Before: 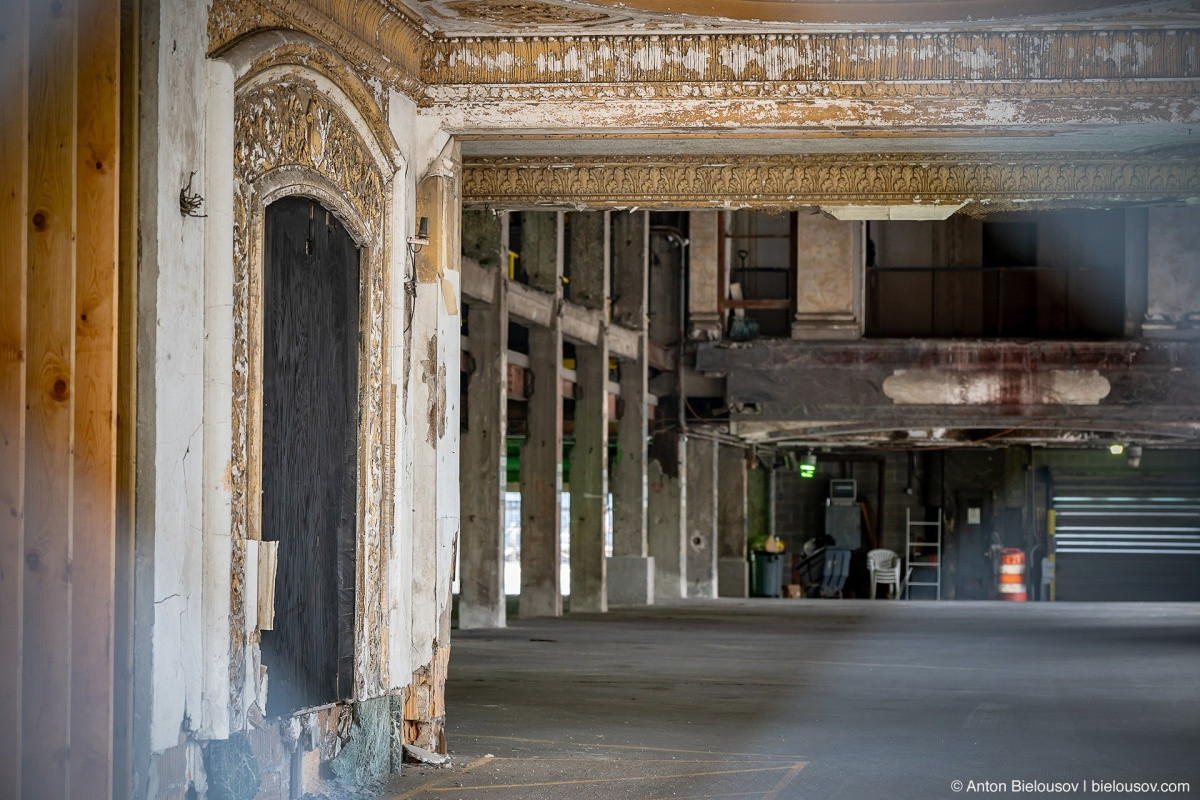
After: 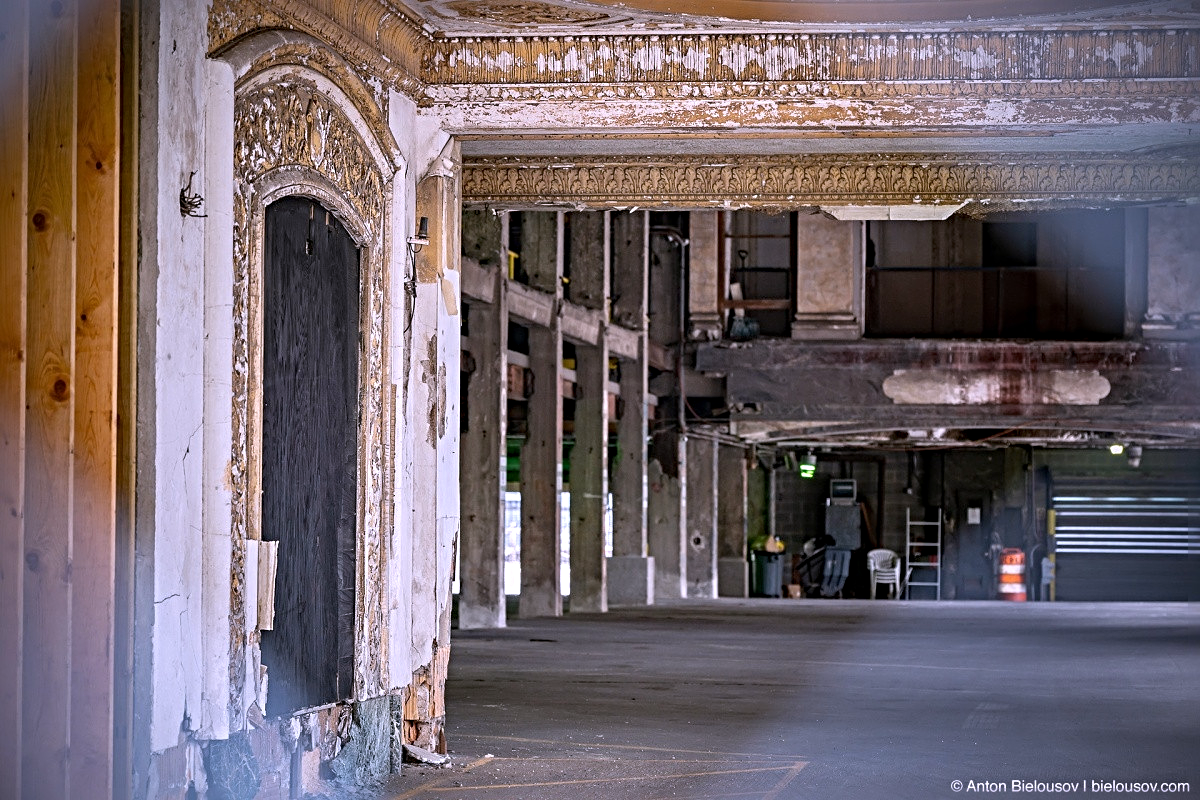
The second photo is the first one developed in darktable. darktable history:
white balance: red 1.042, blue 1.17
sharpen: radius 4.883
